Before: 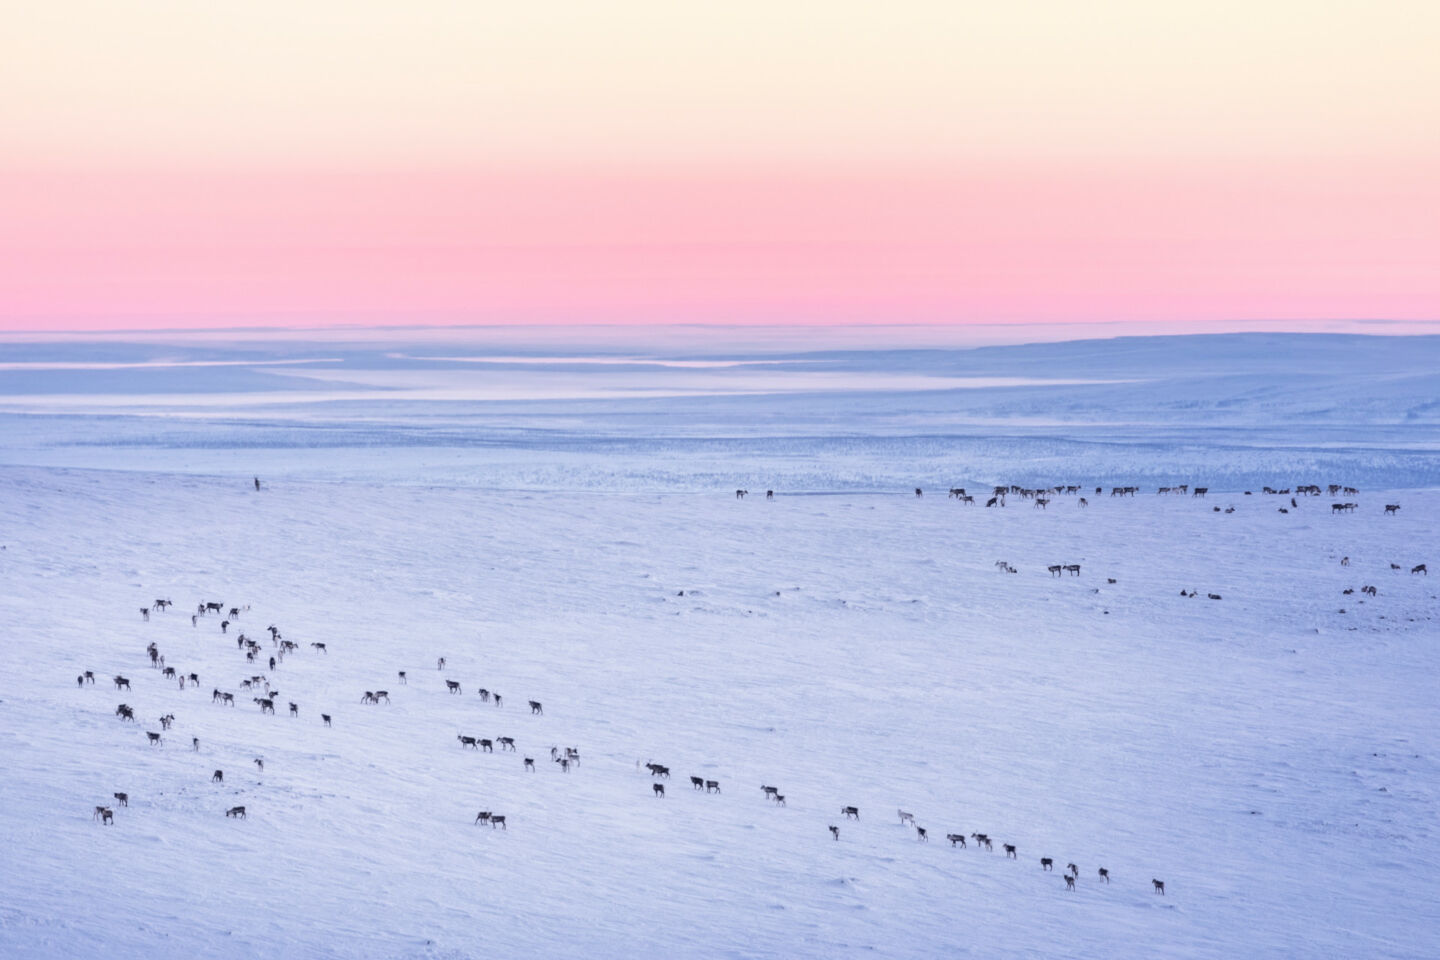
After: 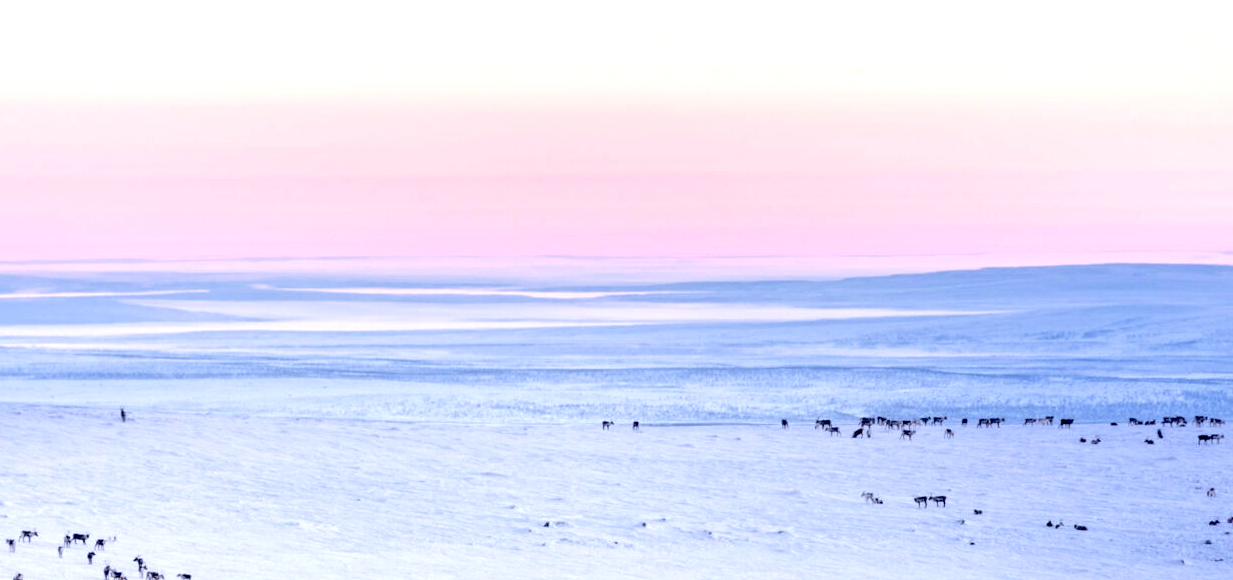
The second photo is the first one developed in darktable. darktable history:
crop and rotate: left 9.345%, top 7.22%, right 4.982%, bottom 32.331%
exposure: black level correction 0.04, exposure 0.5 EV, compensate highlight preservation false
